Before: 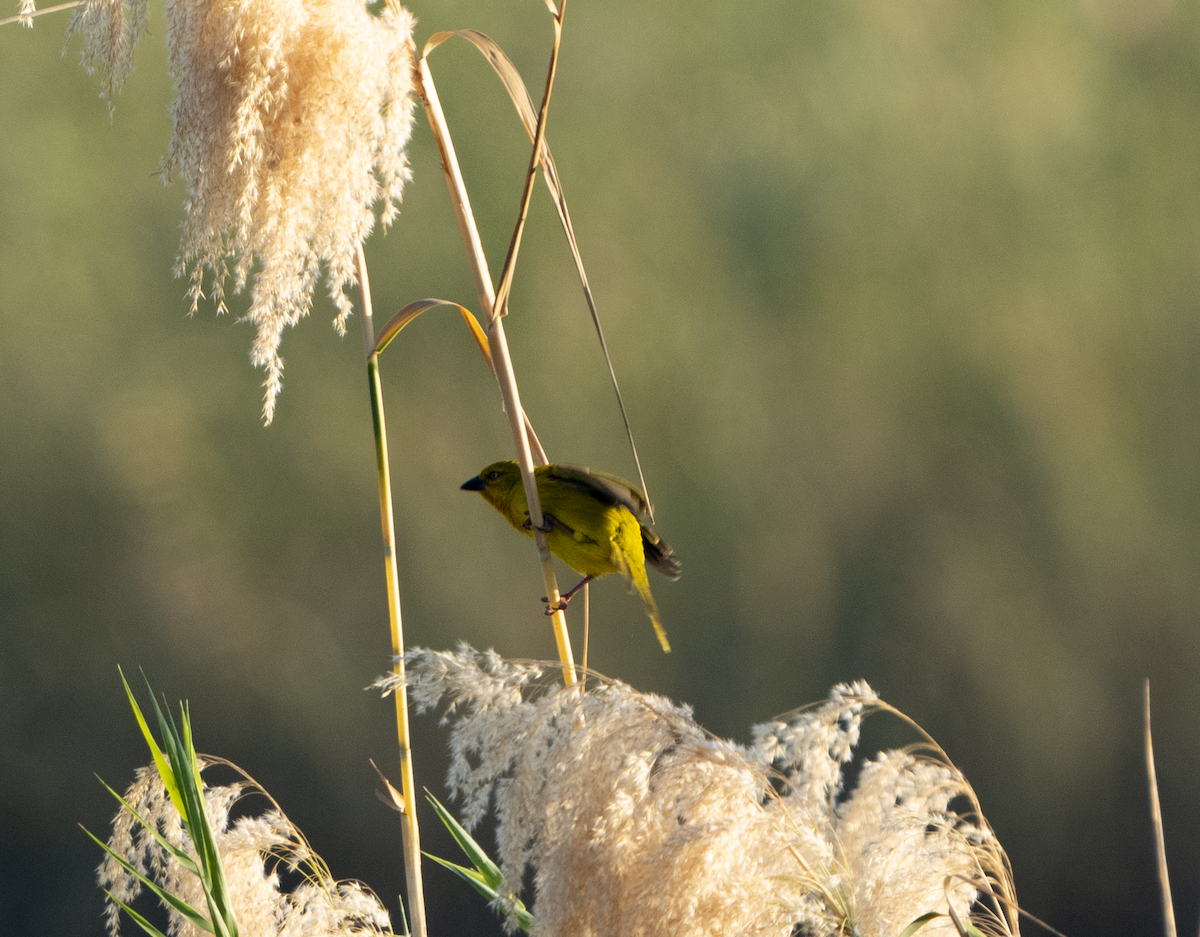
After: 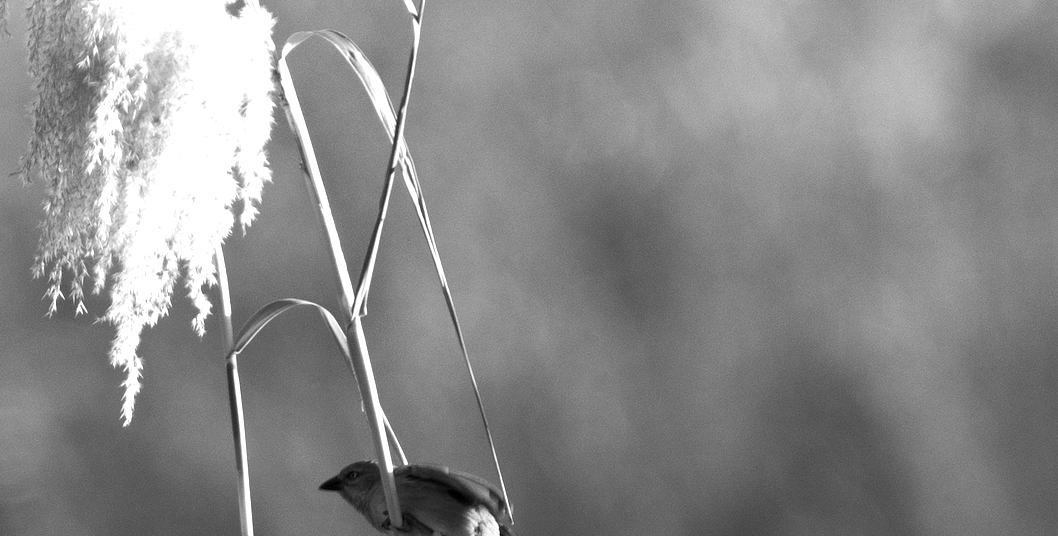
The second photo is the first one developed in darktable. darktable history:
crop and rotate: left 11.812%, bottom 42.776%
exposure: black level correction 0, exposure 0.7 EV, compensate exposure bias true, compensate highlight preservation false
rgb levels: mode RGB, independent channels, levels [[0, 0.474, 1], [0, 0.5, 1], [0, 0.5, 1]]
tone curve: curves: ch0 [(0, 0) (0.536, 0.402) (1, 1)], preserve colors none
monochrome: size 3.1
